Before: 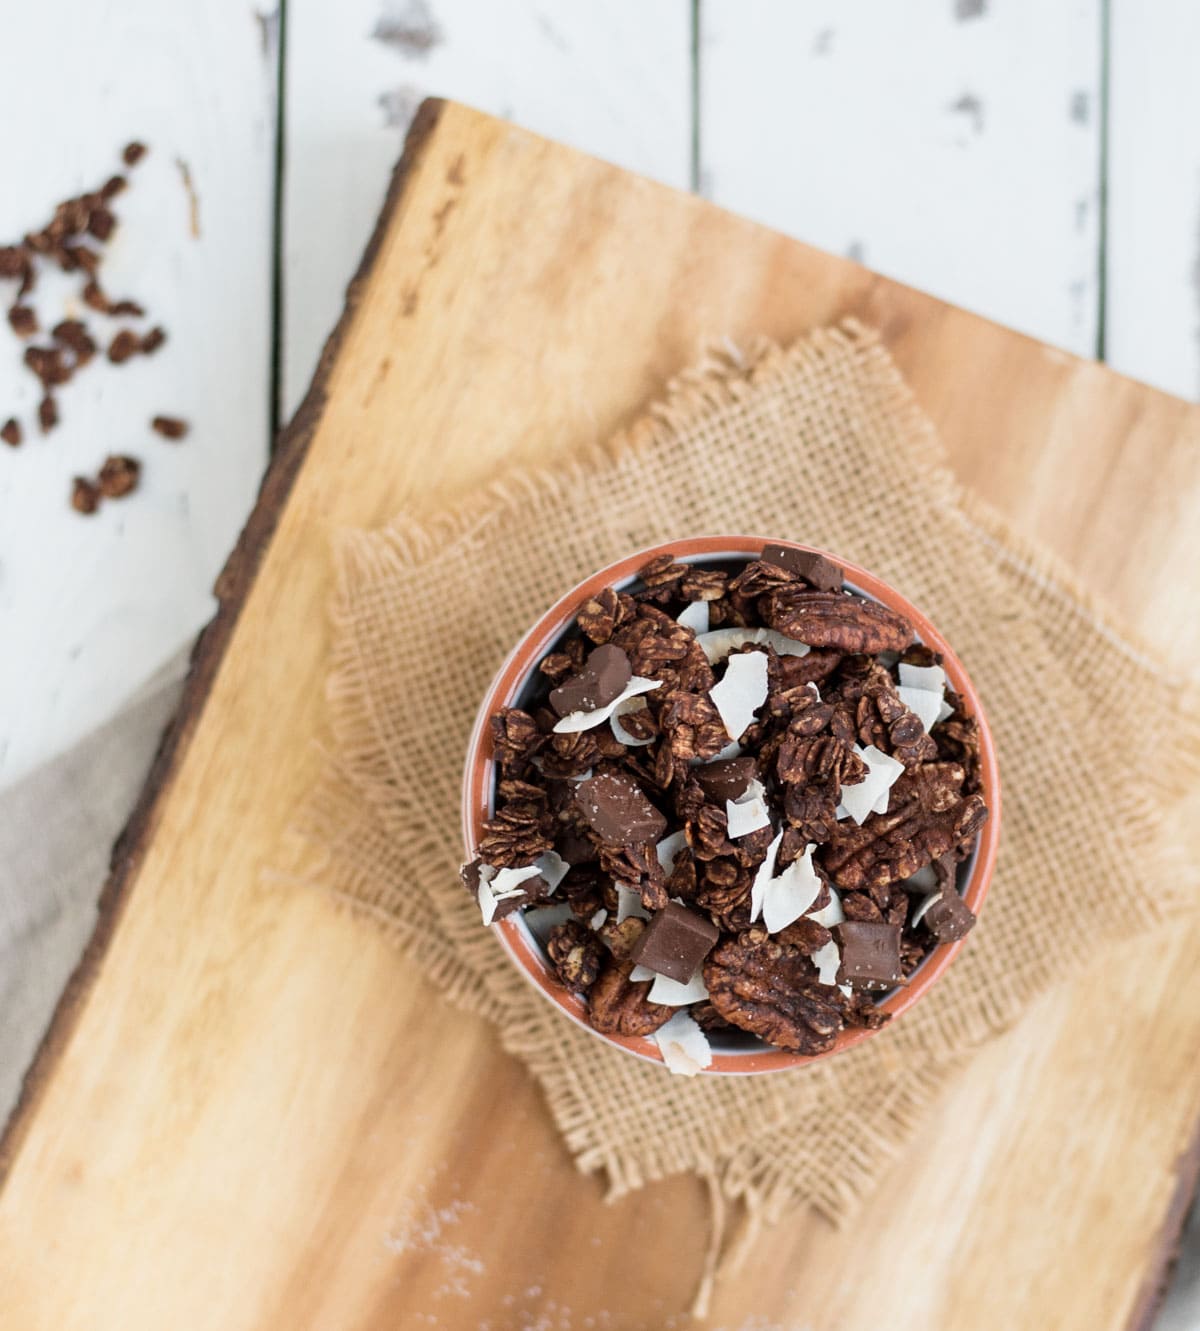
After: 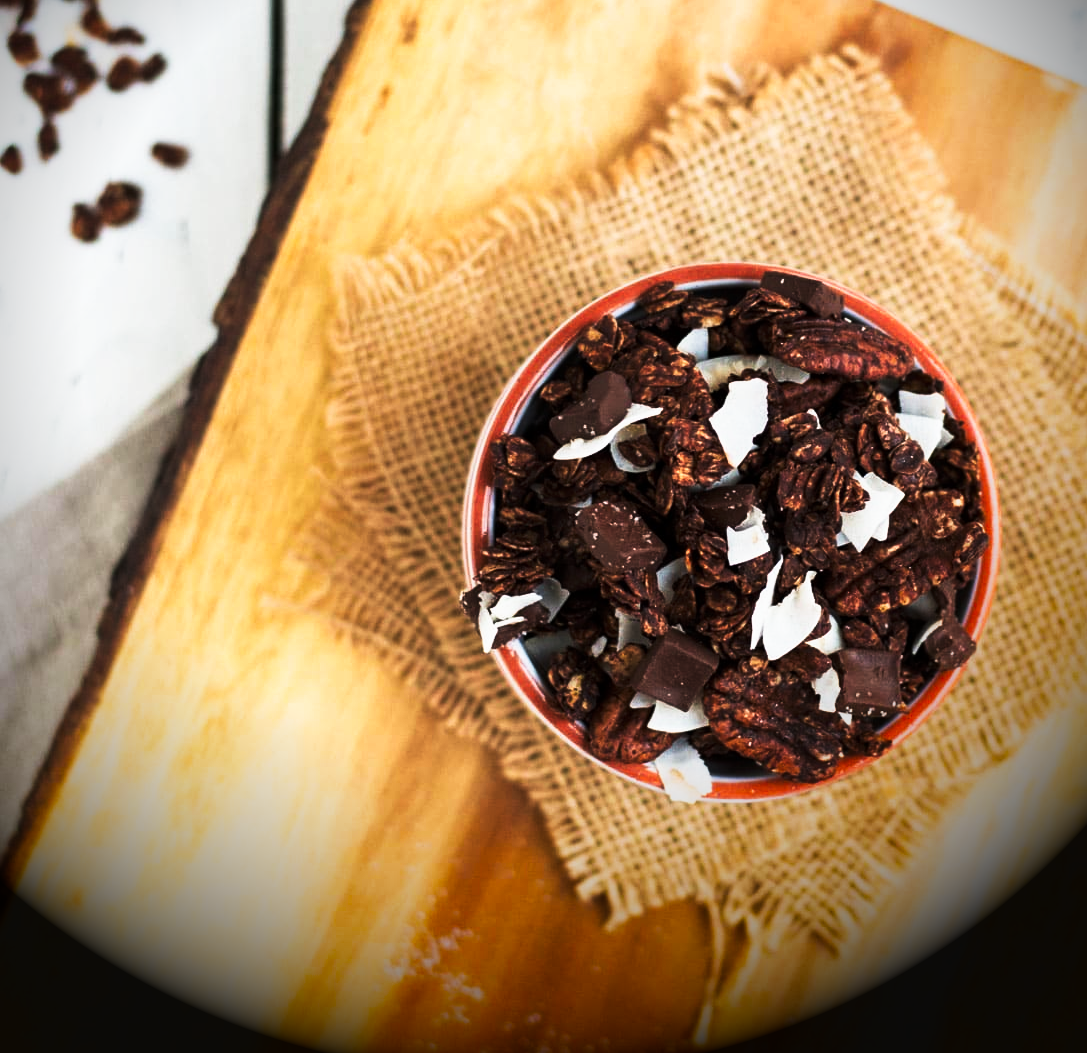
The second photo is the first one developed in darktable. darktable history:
exposure: compensate highlight preservation false
crop: top 20.558%, right 9.357%, bottom 0.262%
tone curve: curves: ch0 [(0, 0) (0.56, 0.467) (0.846, 0.934) (1, 1)], preserve colors none
vignetting: fall-off radius 59.76%, brightness -0.997, saturation 0.496, center (-0.053, -0.353), automatic ratio true
